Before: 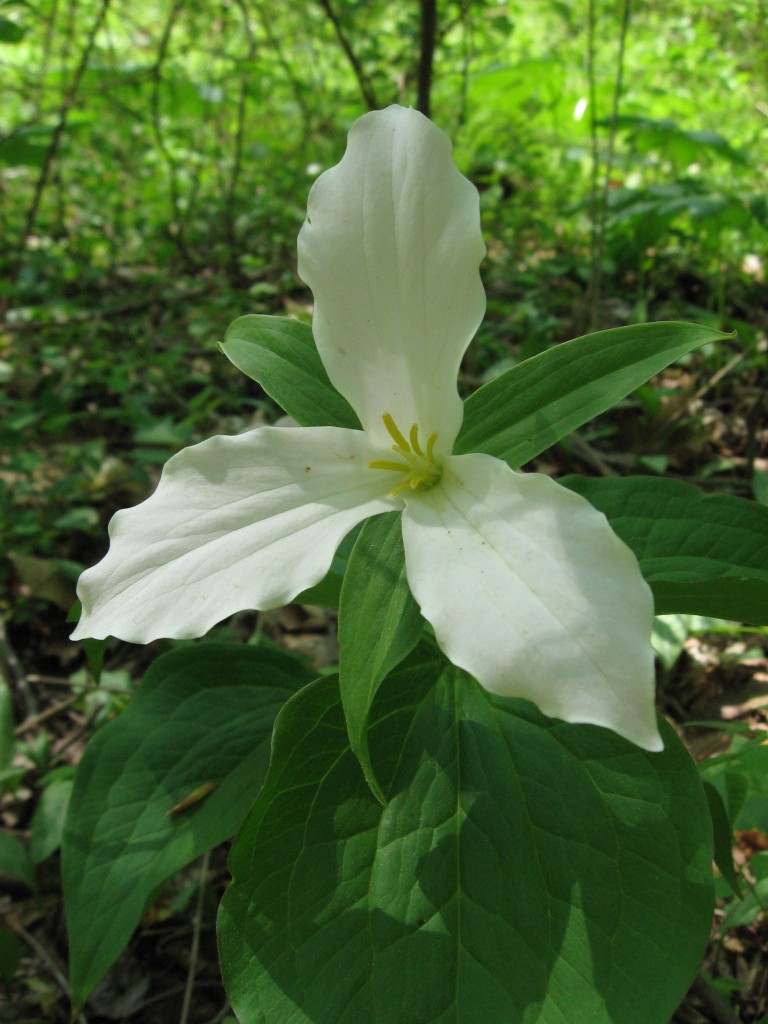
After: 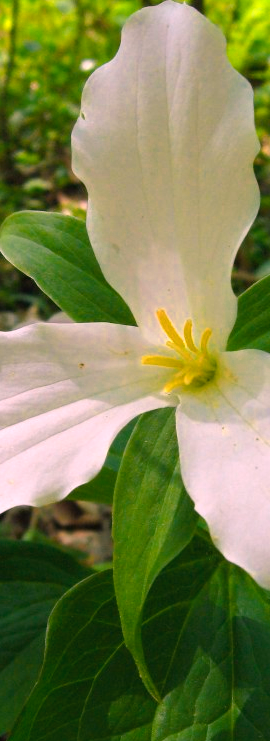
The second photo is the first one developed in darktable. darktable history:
color zones: curves: ch0 [(0.018, 0.548) (0.224, 0.64) (0.425, 0.447) (0.675, 0.575) (0.732, 0.579)]; ch1 [(0.066, 0.487) (0.25, 0.5) (0.404, 0.43) (0.75, 0.421) (0.956, 0.421)]; ch2 [(0.044, 0.561) (0.215, 0.465) (0.399, 0.544) (0.465, 0.548) (0.614, 0.447) (0.724, 0.43) (0.882, 0.623) (0.956, 0.632)]
color balance: output saturation 110%
color balance rgb: perceptual saturation grading › global saturation 20%, global vibrance 20%
crop and rotate: left 29.476%, top 10.214%, right 35.32%, bottom 17.333%
white balance: red 1.188, blue 1.11
